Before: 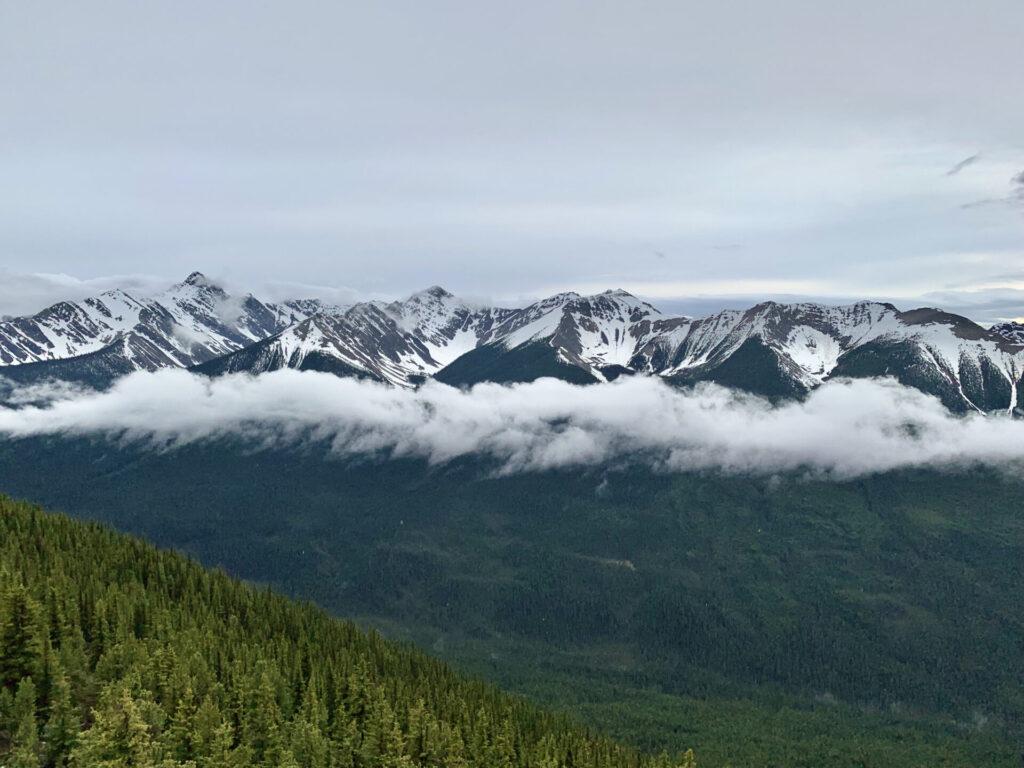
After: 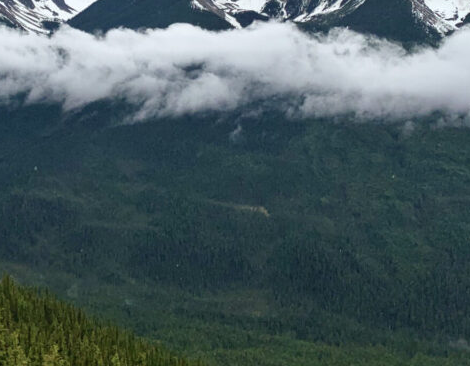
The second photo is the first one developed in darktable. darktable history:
crop: left 35.836%, top 46.136%, right 18.188%, bottom 6.107%
